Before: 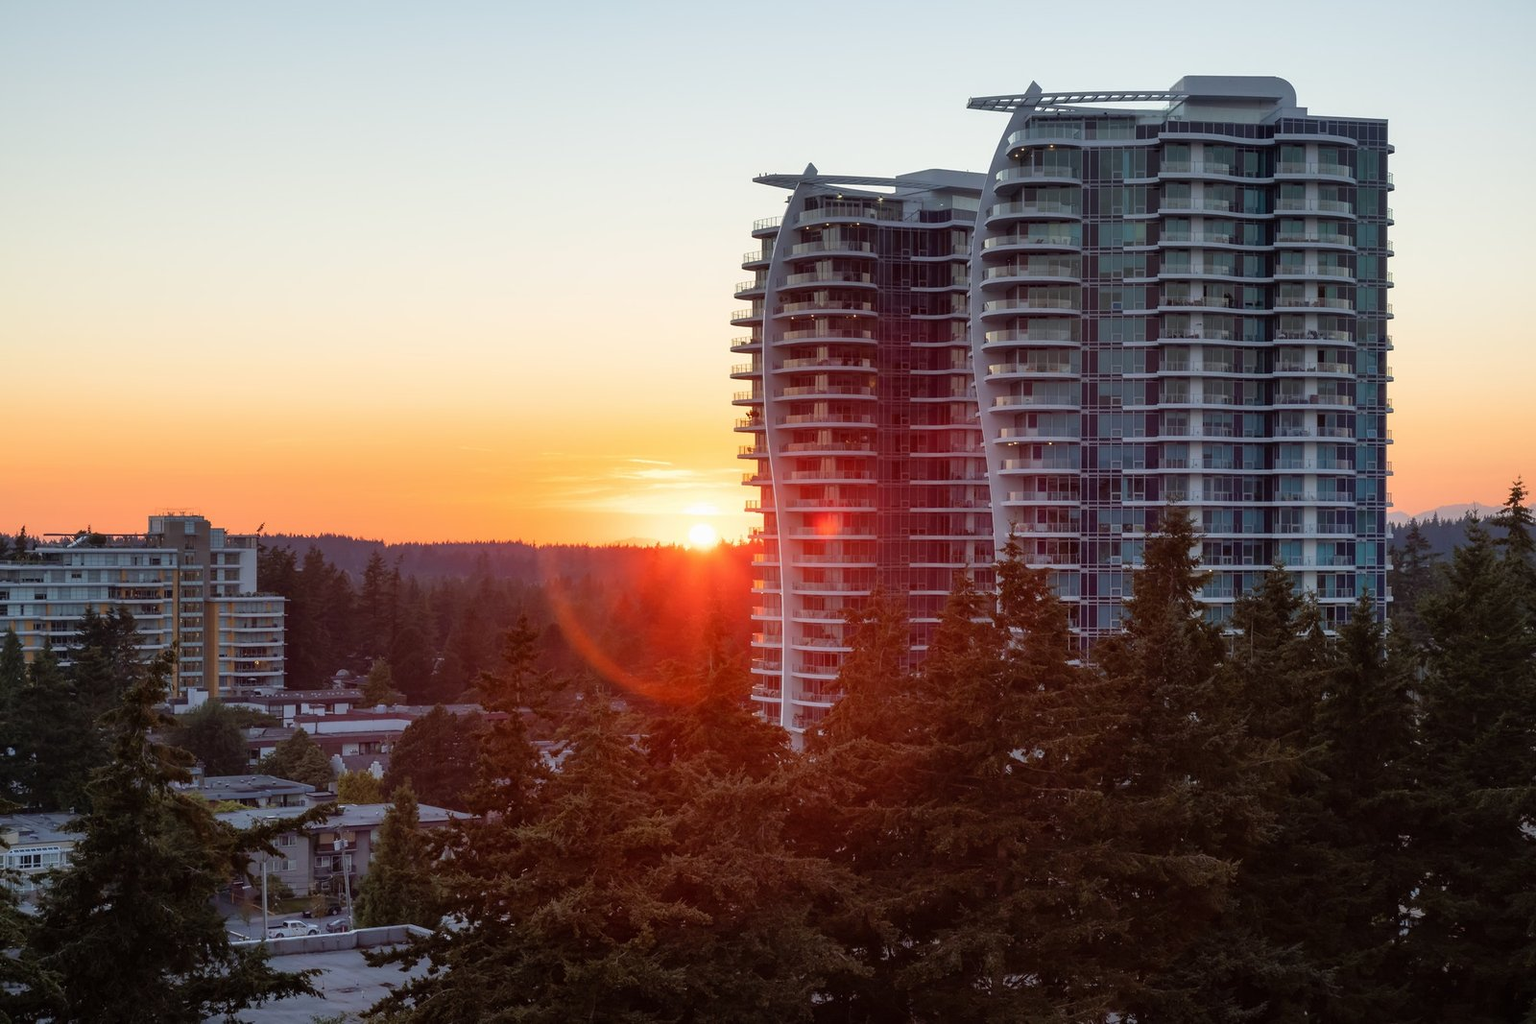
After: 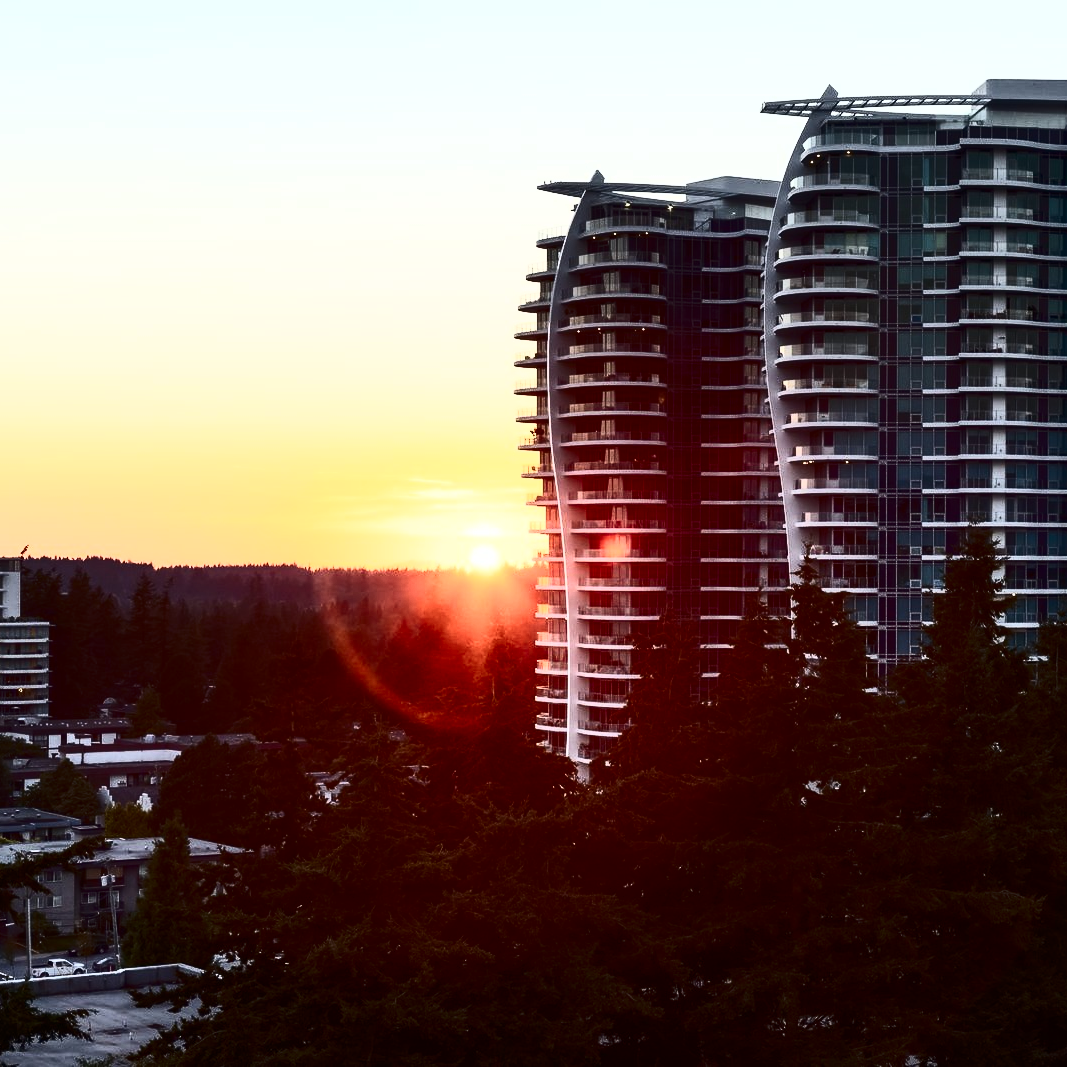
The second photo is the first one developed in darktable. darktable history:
contrast brightness saturation: contrast 0.93, brightness 0.2
crop and rotate: left 15.446%, right 17.836%
